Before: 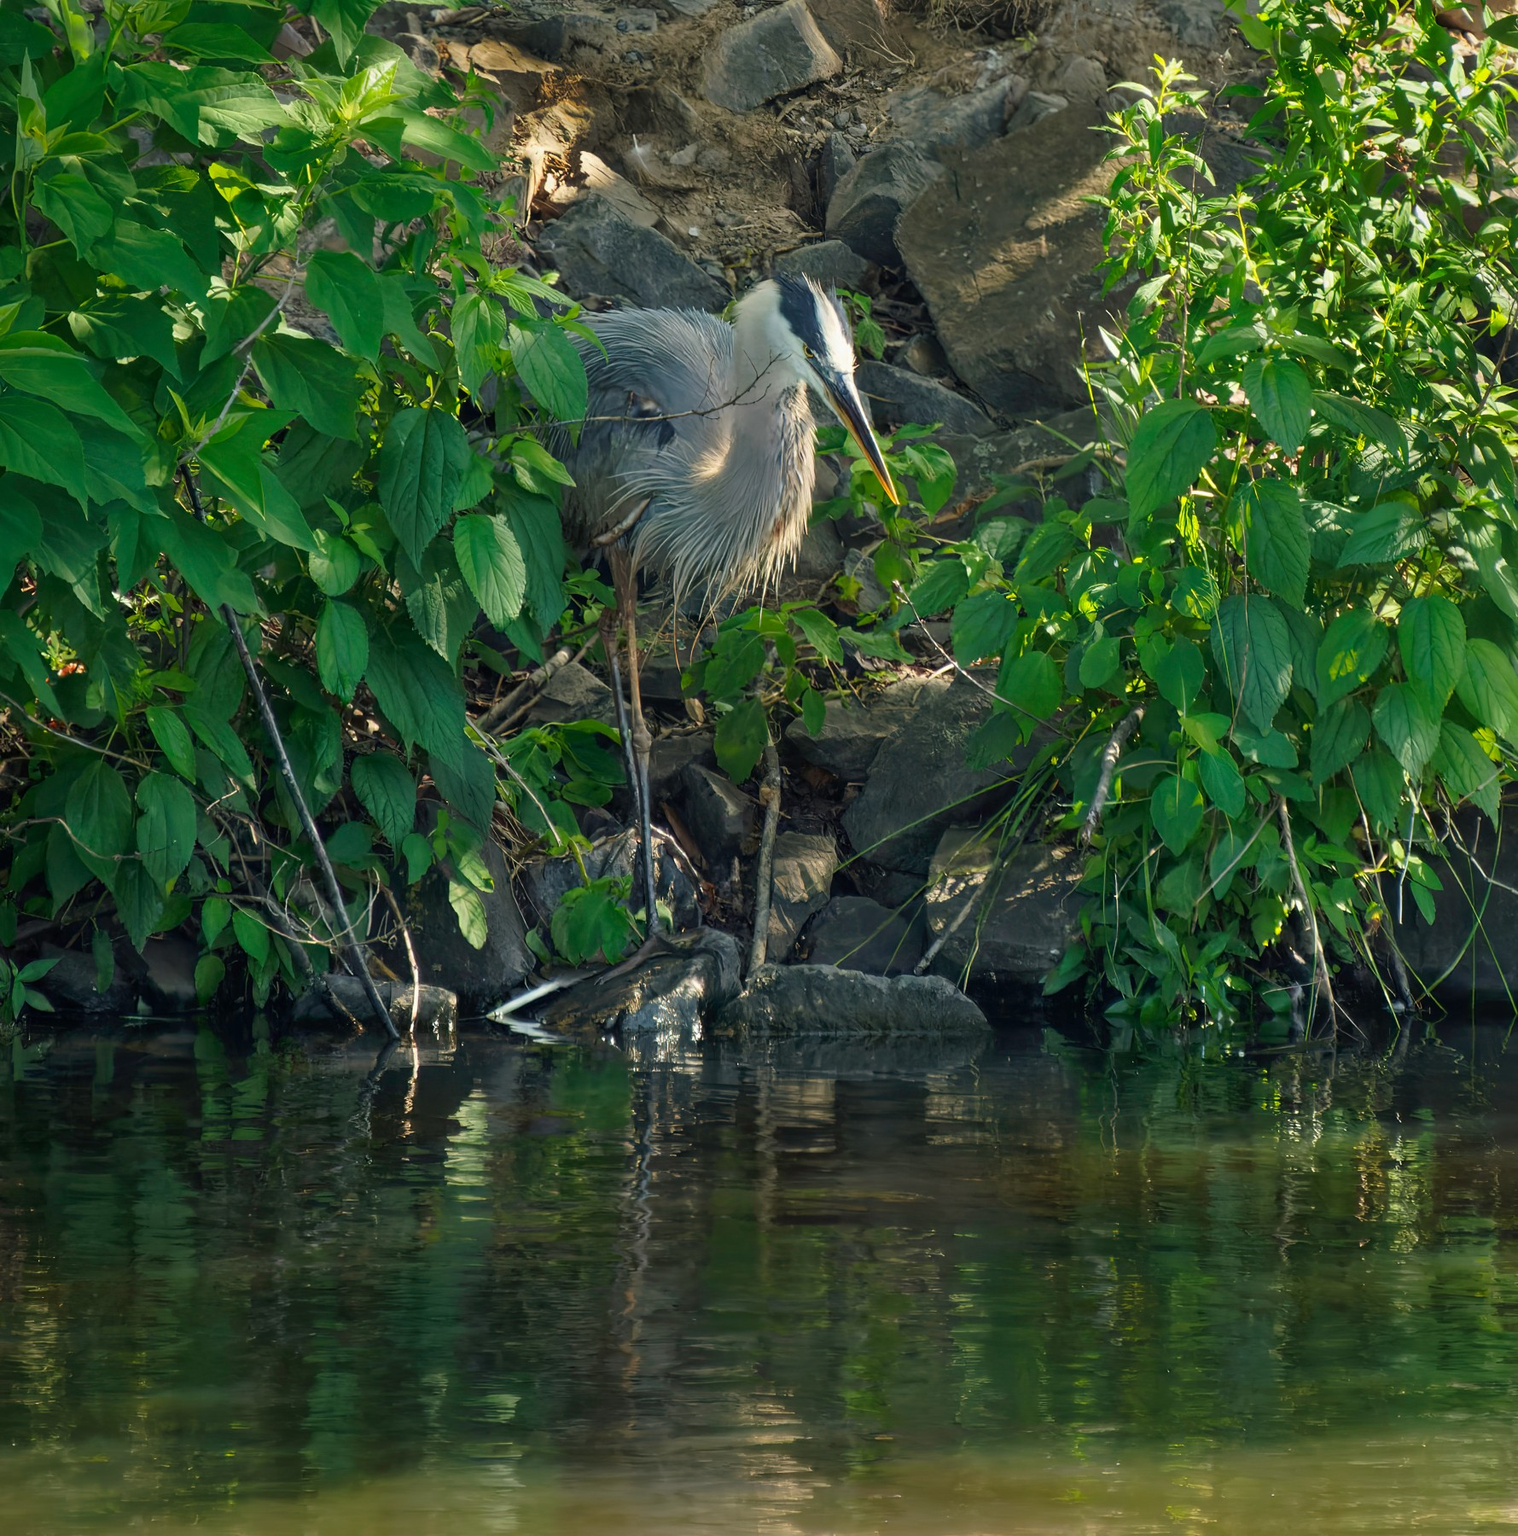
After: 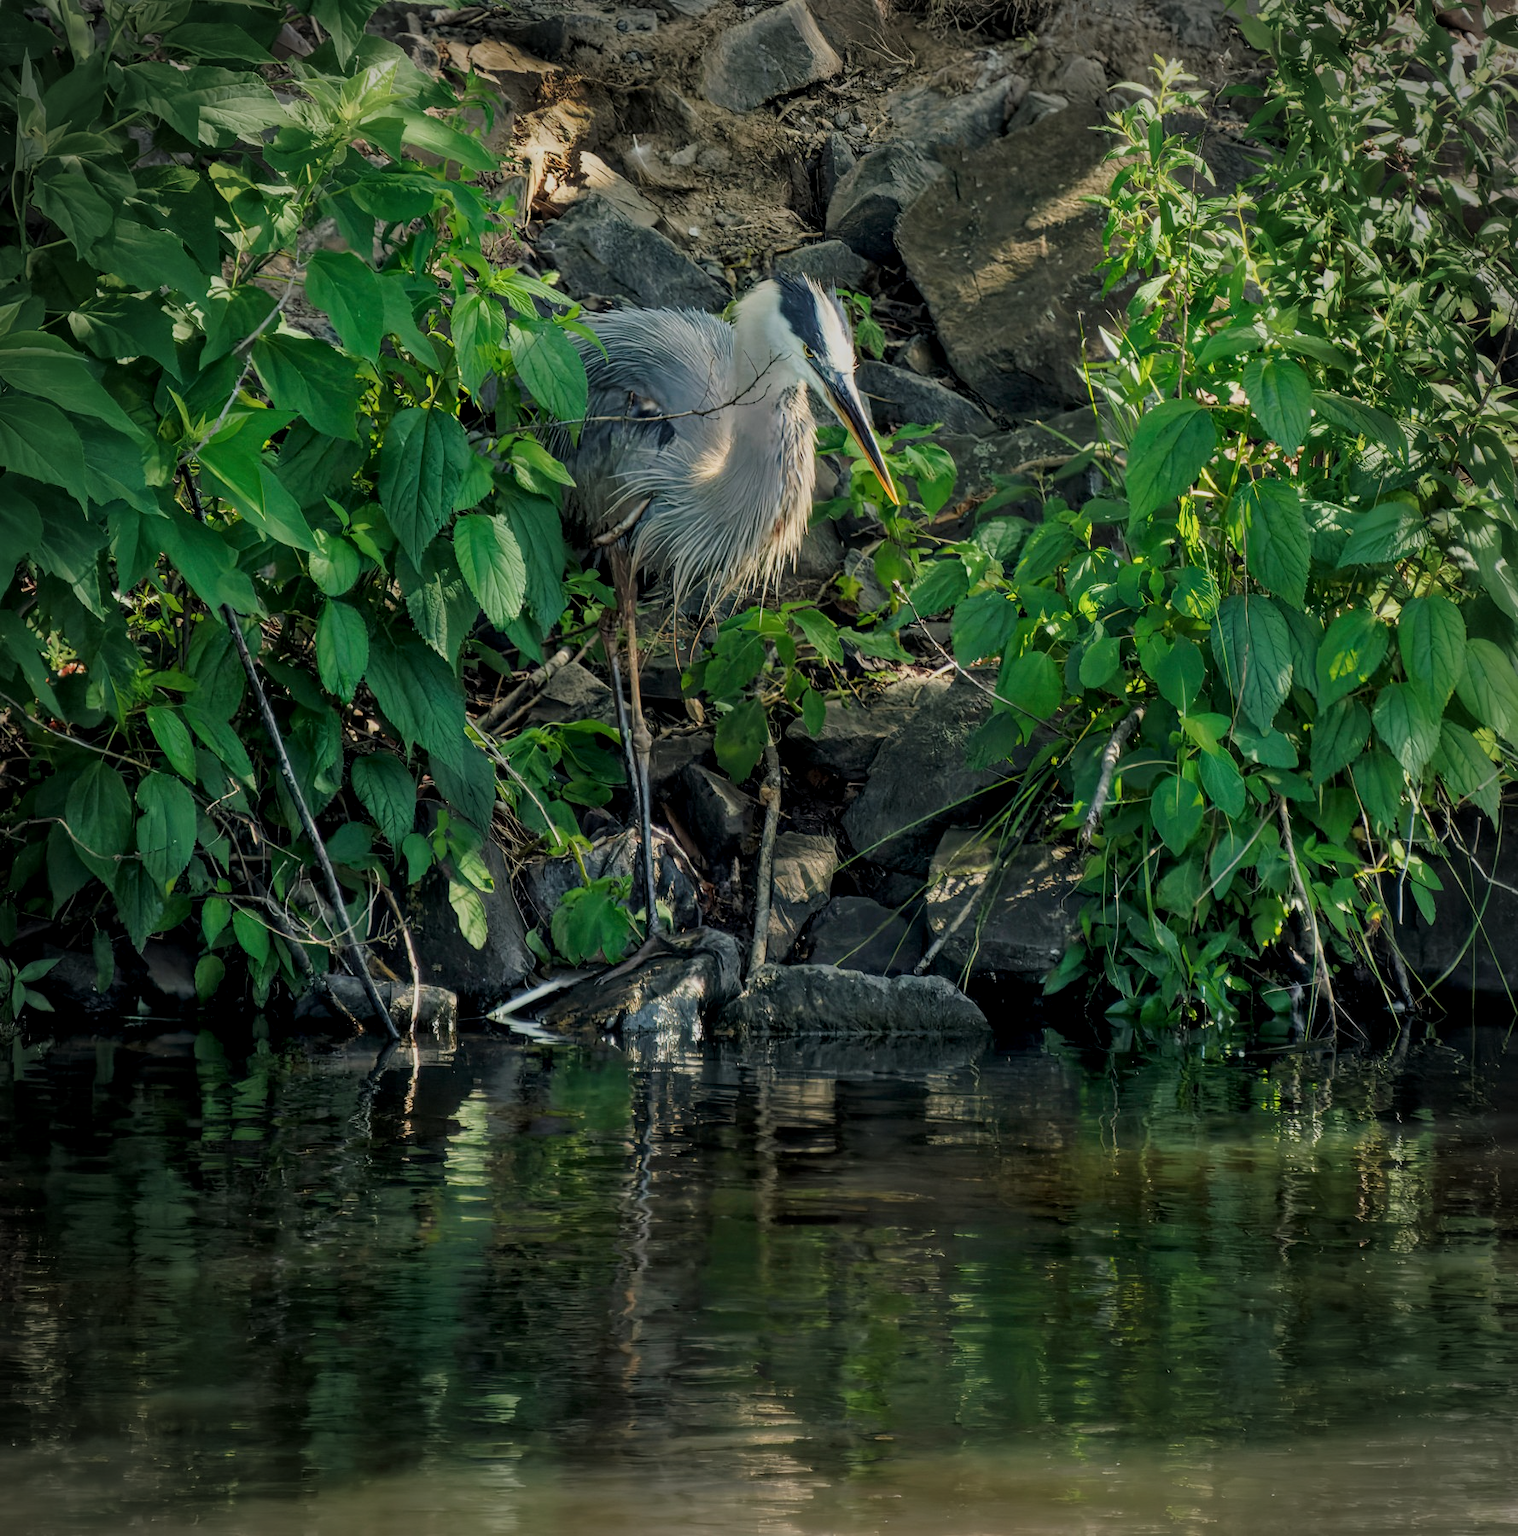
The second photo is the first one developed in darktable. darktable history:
filmic rgb: black relative exposure -7.65 EV, white relative exposure 4.56 EV, hardness 3.61
local contrast: on, module defaults
vignetting: fall-off radius 45.04%, unbound false
